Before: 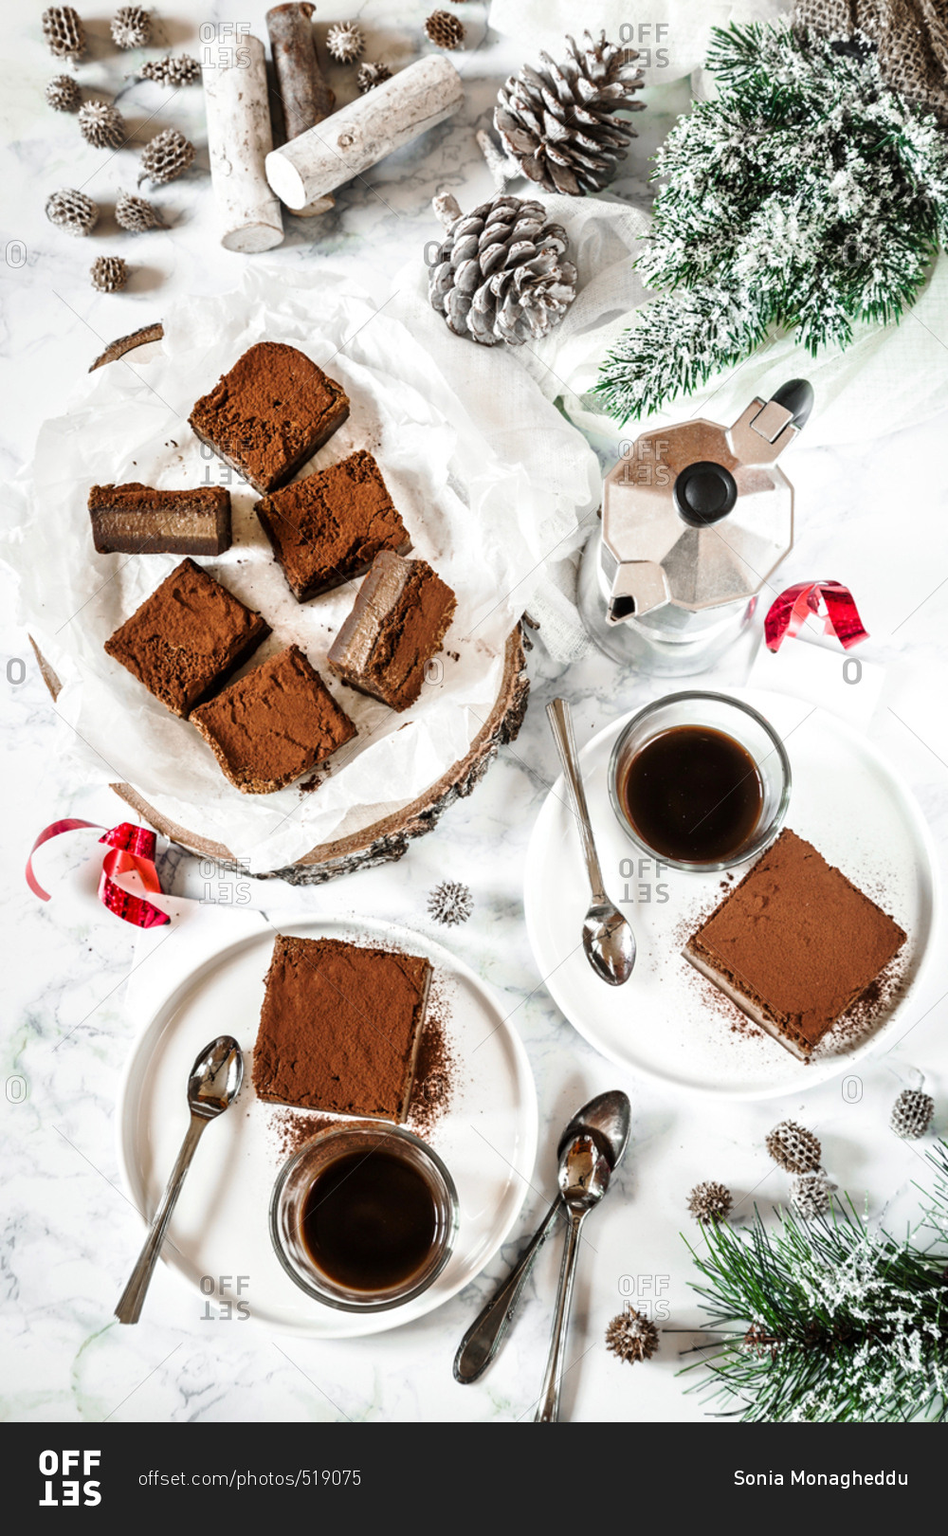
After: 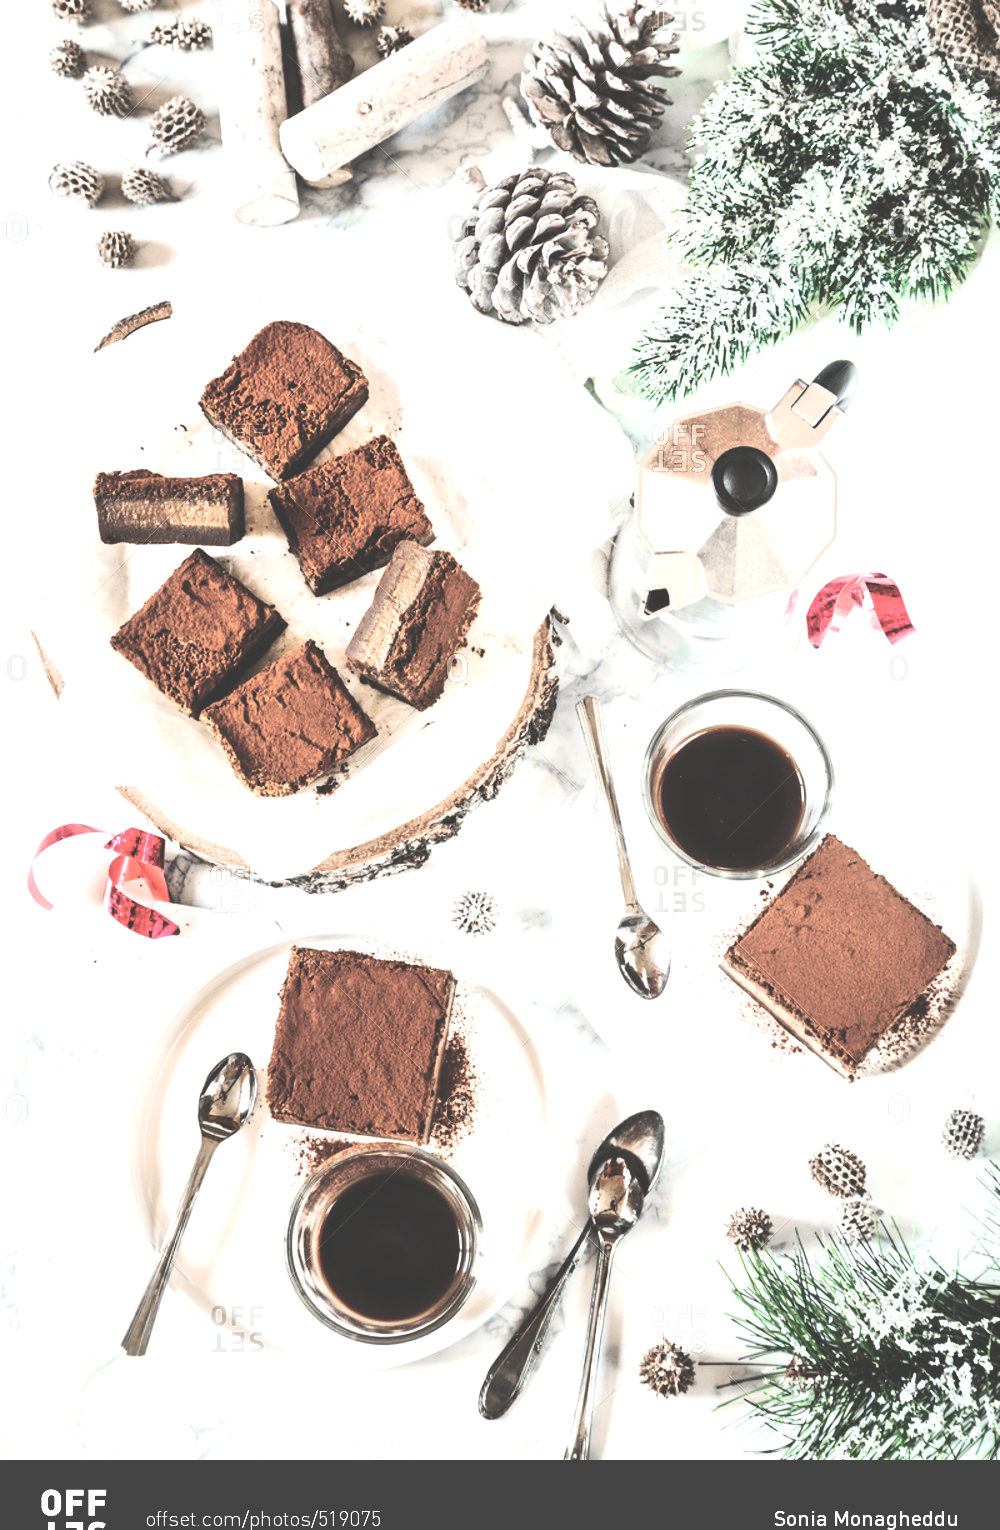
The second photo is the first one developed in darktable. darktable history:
contrast brightness saturation: contrast 0.28
crop and rotate: top 2.479%, bottom 3.018%
tone equalizer: -8 EV -0.75 EV, -7 EV -0.7 EV, -6 EV -0.6 EV, -5 EV -0.4 EV, -3 EV 0.4 EV, -2 EV 0.6 EV, -1 EV 0.7 EV, +0 EV 0.75 EV, edges refinement/feathering 500, mask exposure compensation -1.57 EV, preserve details no
exposure: black level correction -0.087, compensate highlight preservation false
